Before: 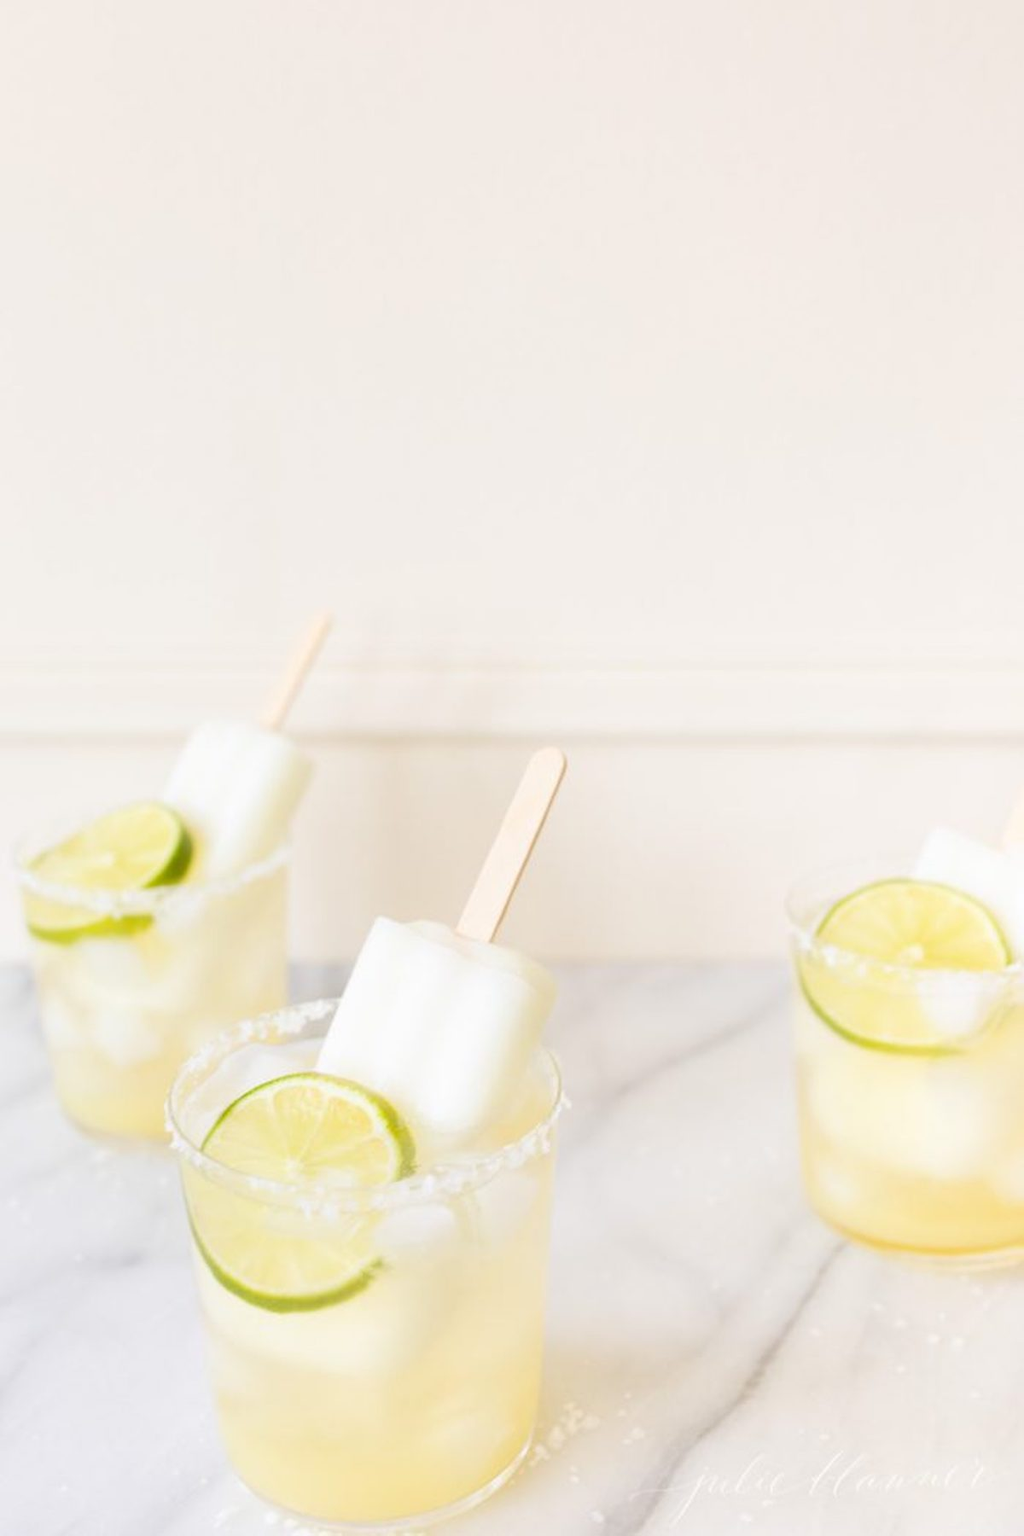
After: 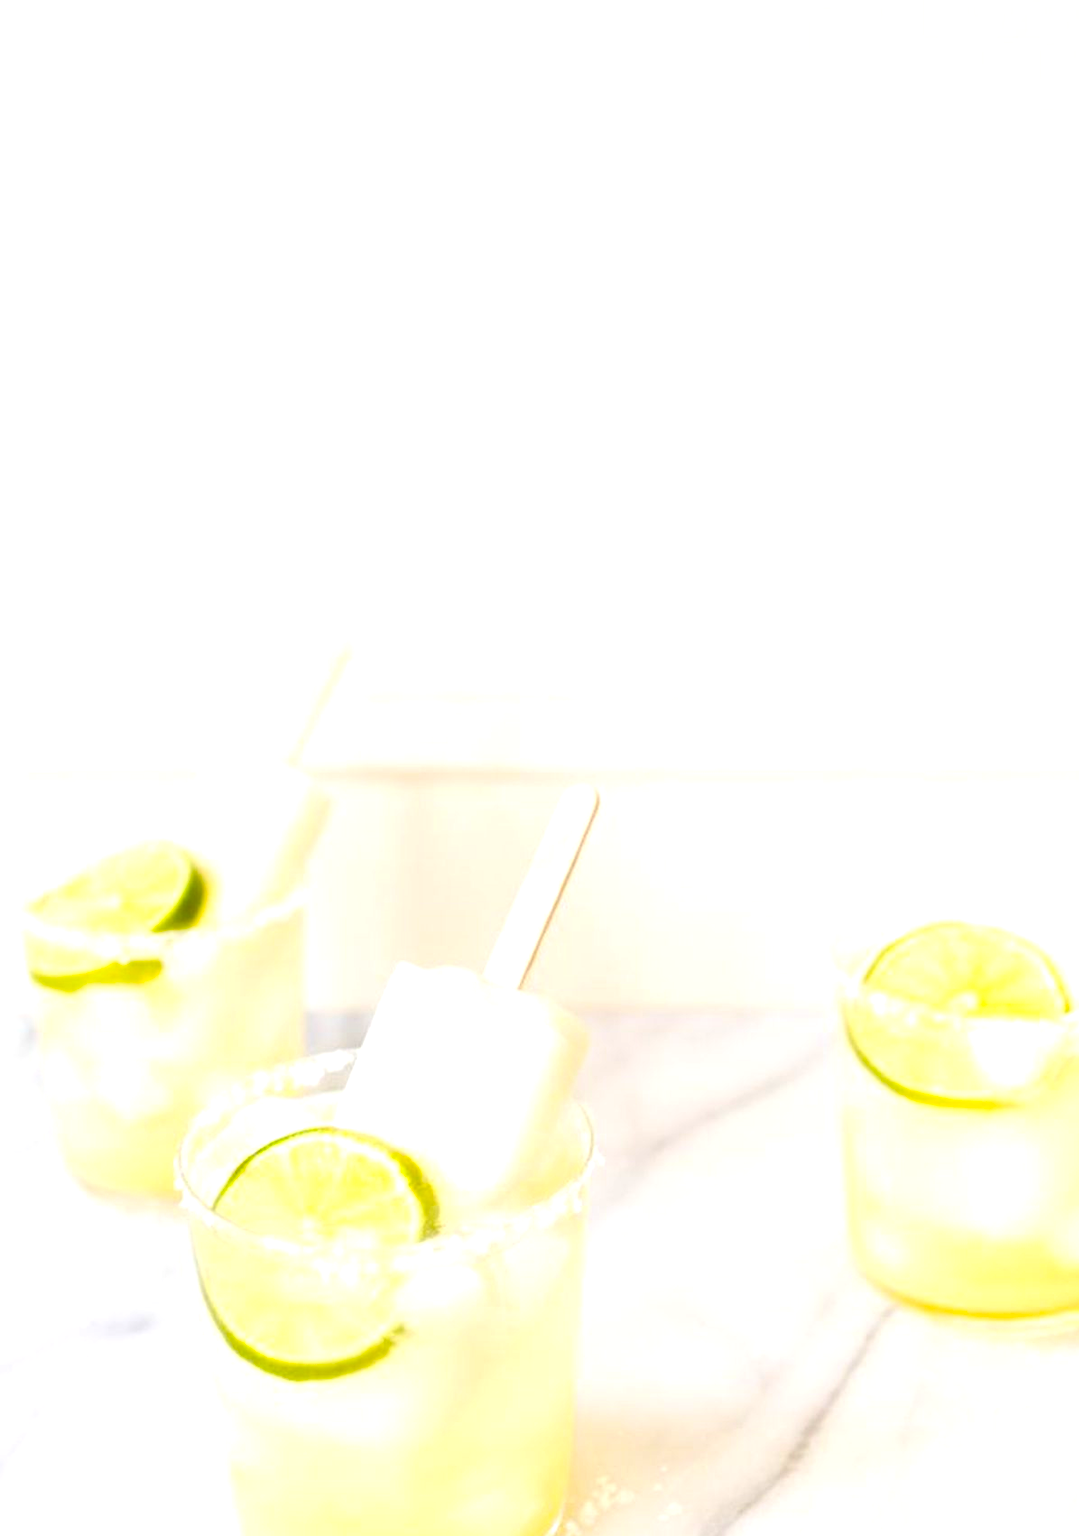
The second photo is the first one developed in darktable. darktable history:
crop: top 0.447%, right 0.263%, bottom 4.996%
color balance rgb: shadows lift › chroma 3.288%, shadows lift › hue 279.92°, global offset › luminance -0.874%, perceptual saturation grading › global saturation 32.932%, perceptual brilliance grading › highlights 12.853%, perceptual brilliance grading › mid-tones 7.889%, perceptual brilliance grading › shadows -17.457%
